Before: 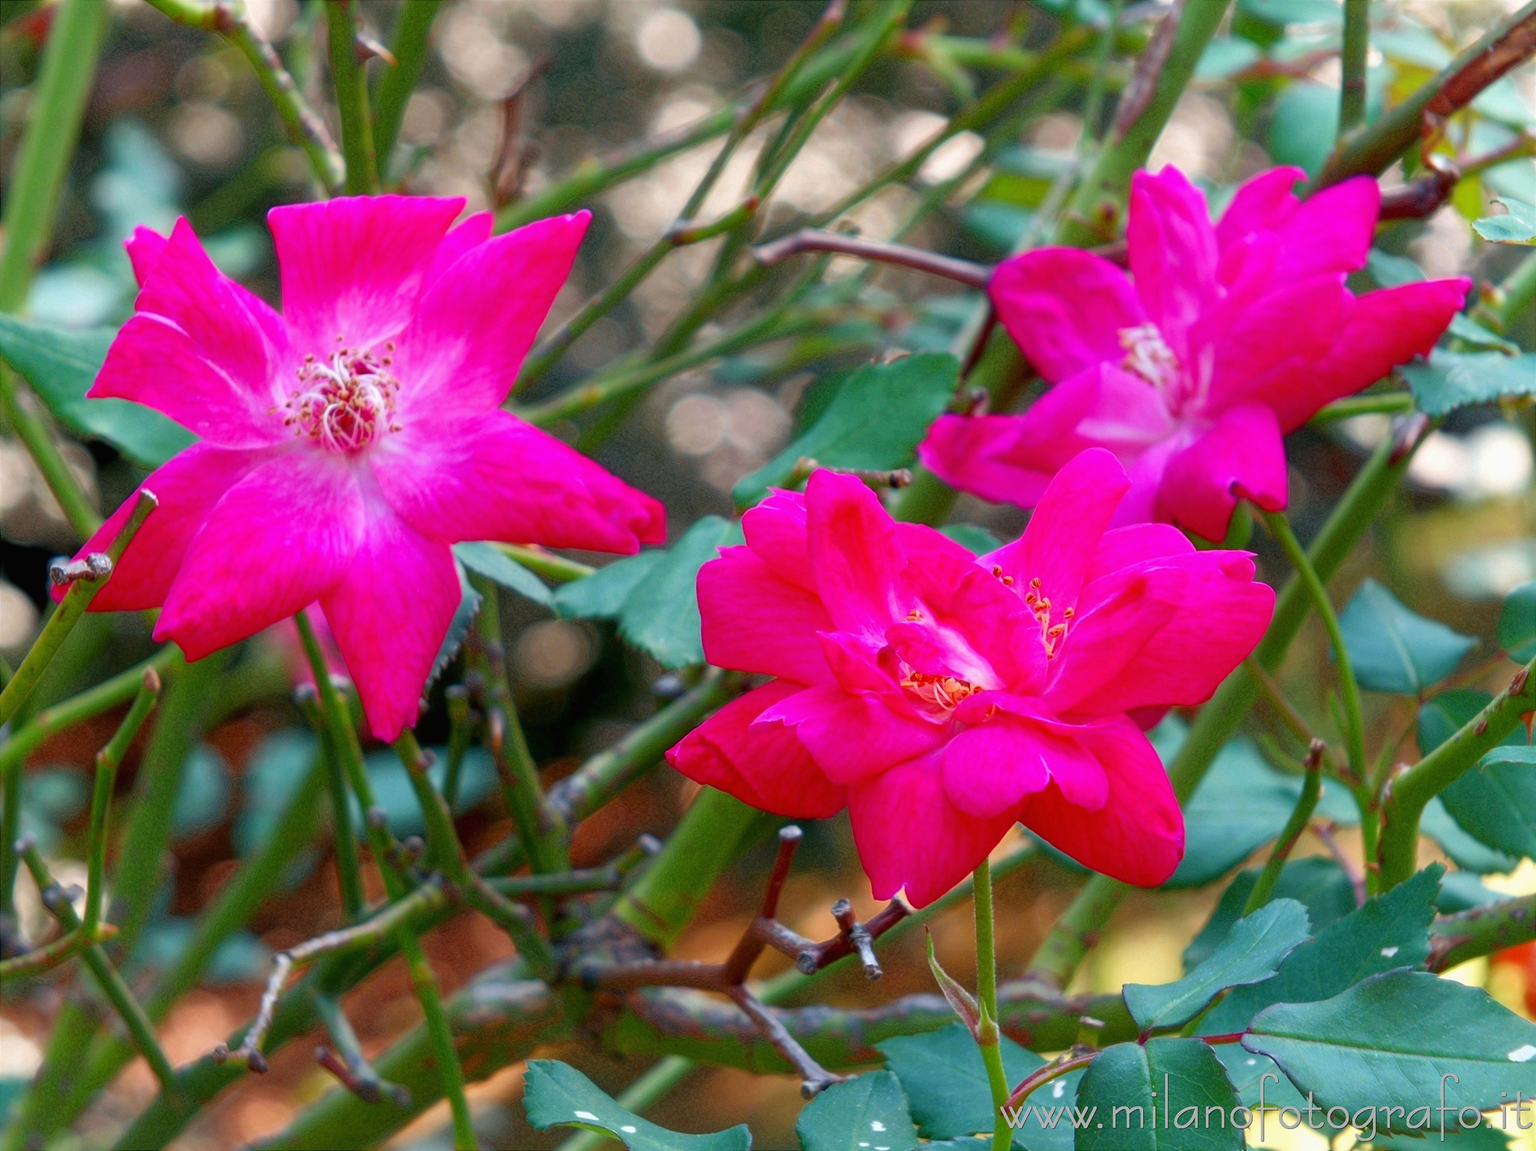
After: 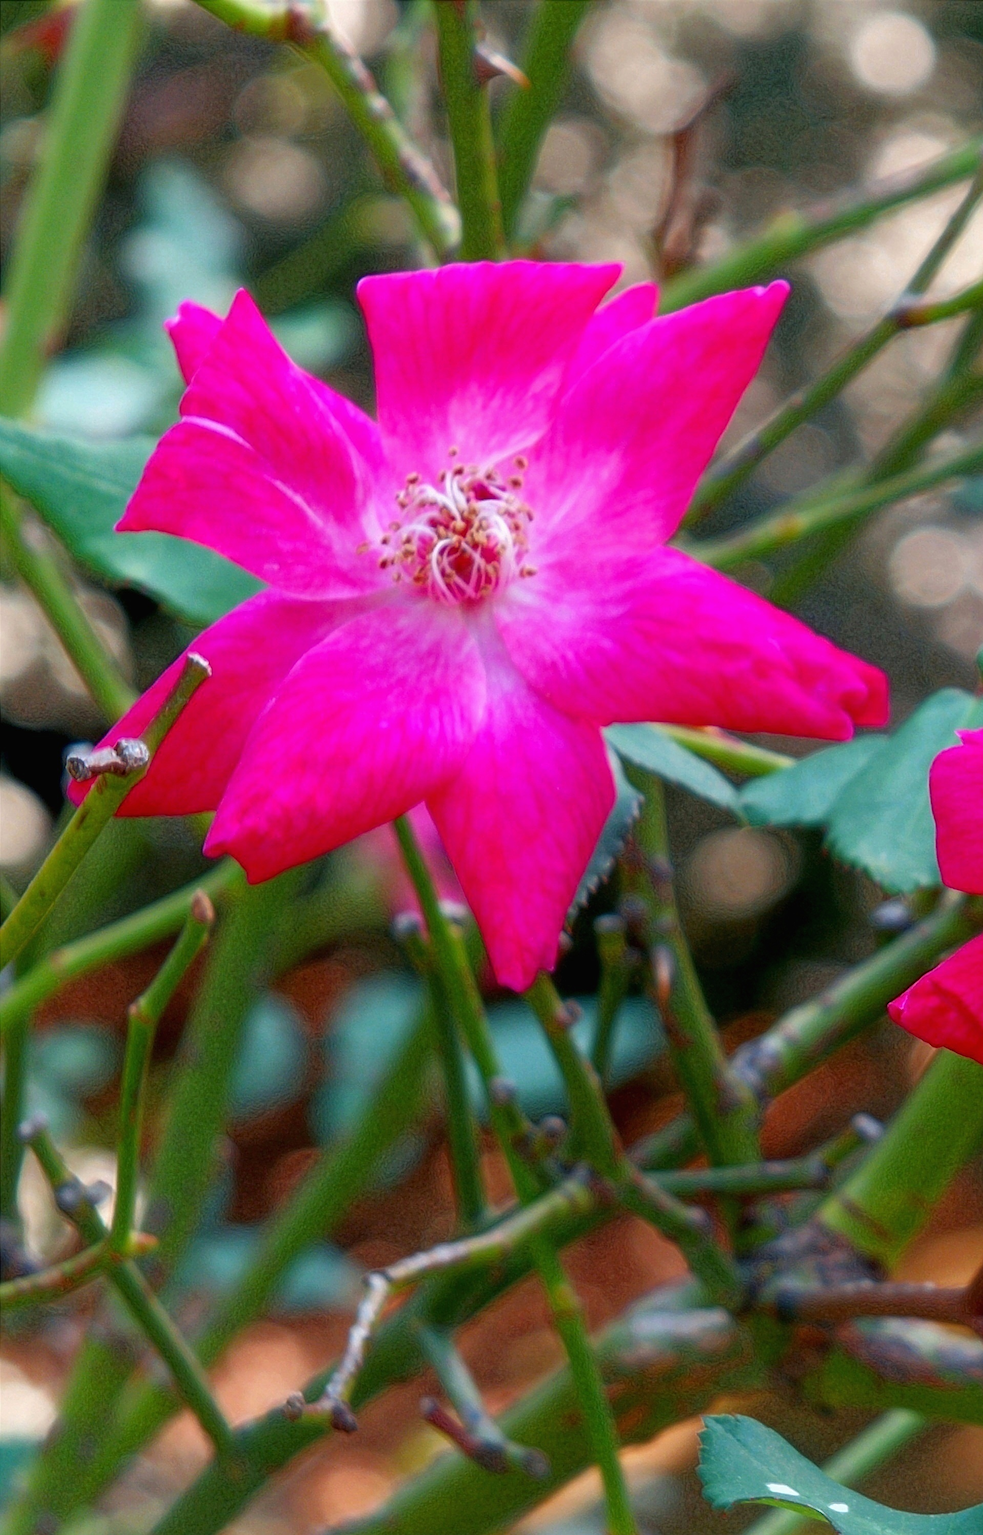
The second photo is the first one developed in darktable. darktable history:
crop and rotate: left 0.044%, top 0%, right 51.967%
sharpen: on, module defaults
